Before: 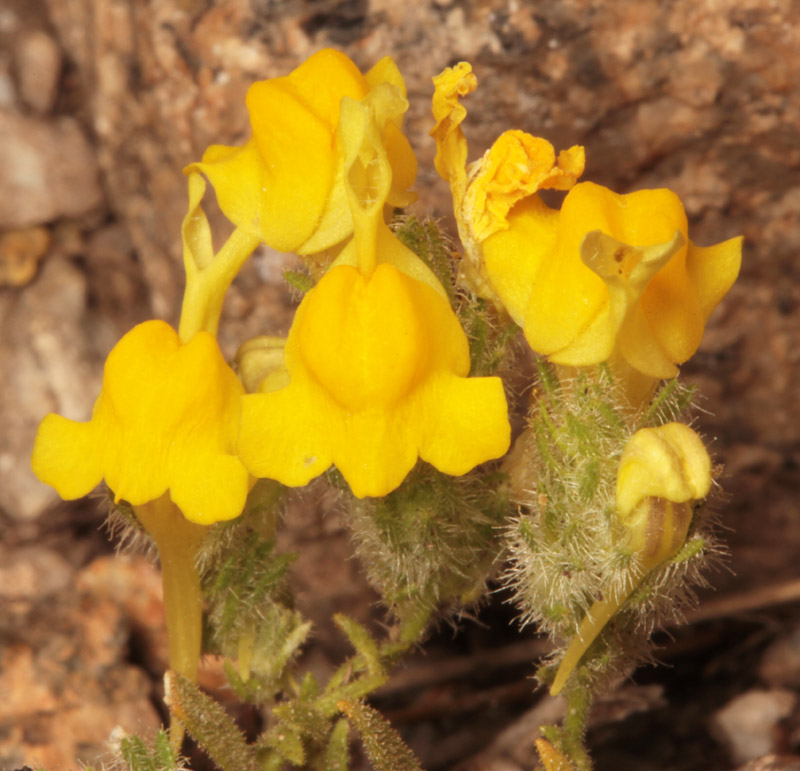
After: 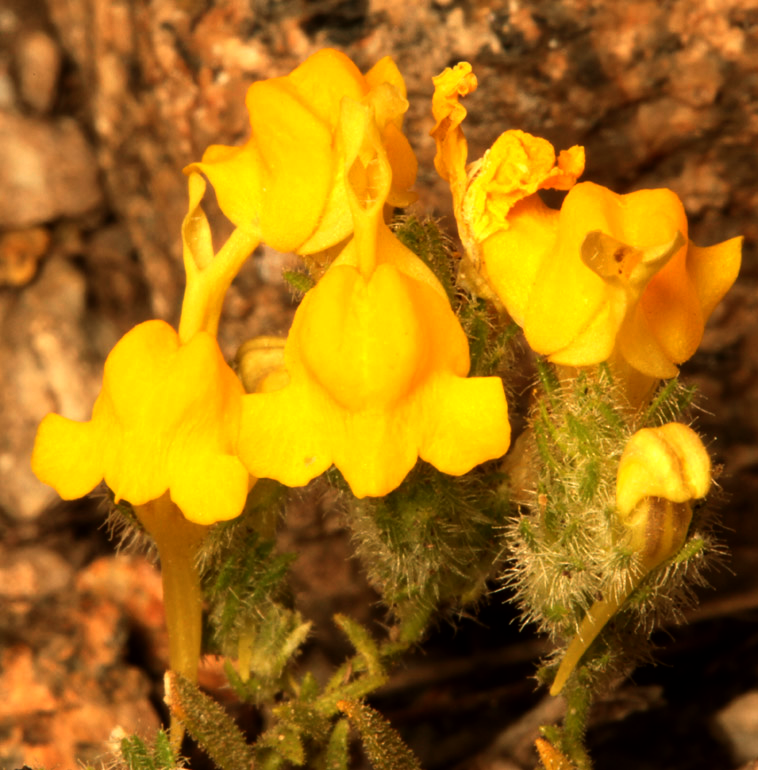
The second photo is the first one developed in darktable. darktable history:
crop and rotate: right 5.167%
color balance: mode lift, gamma, gain (sRGB), lift [1.014, 0.966, 0.918, 0.87], gamma [0.86, 0.734, 0.918, 0.976], gain [1.063, 1.13, 1.063, 0.86]
